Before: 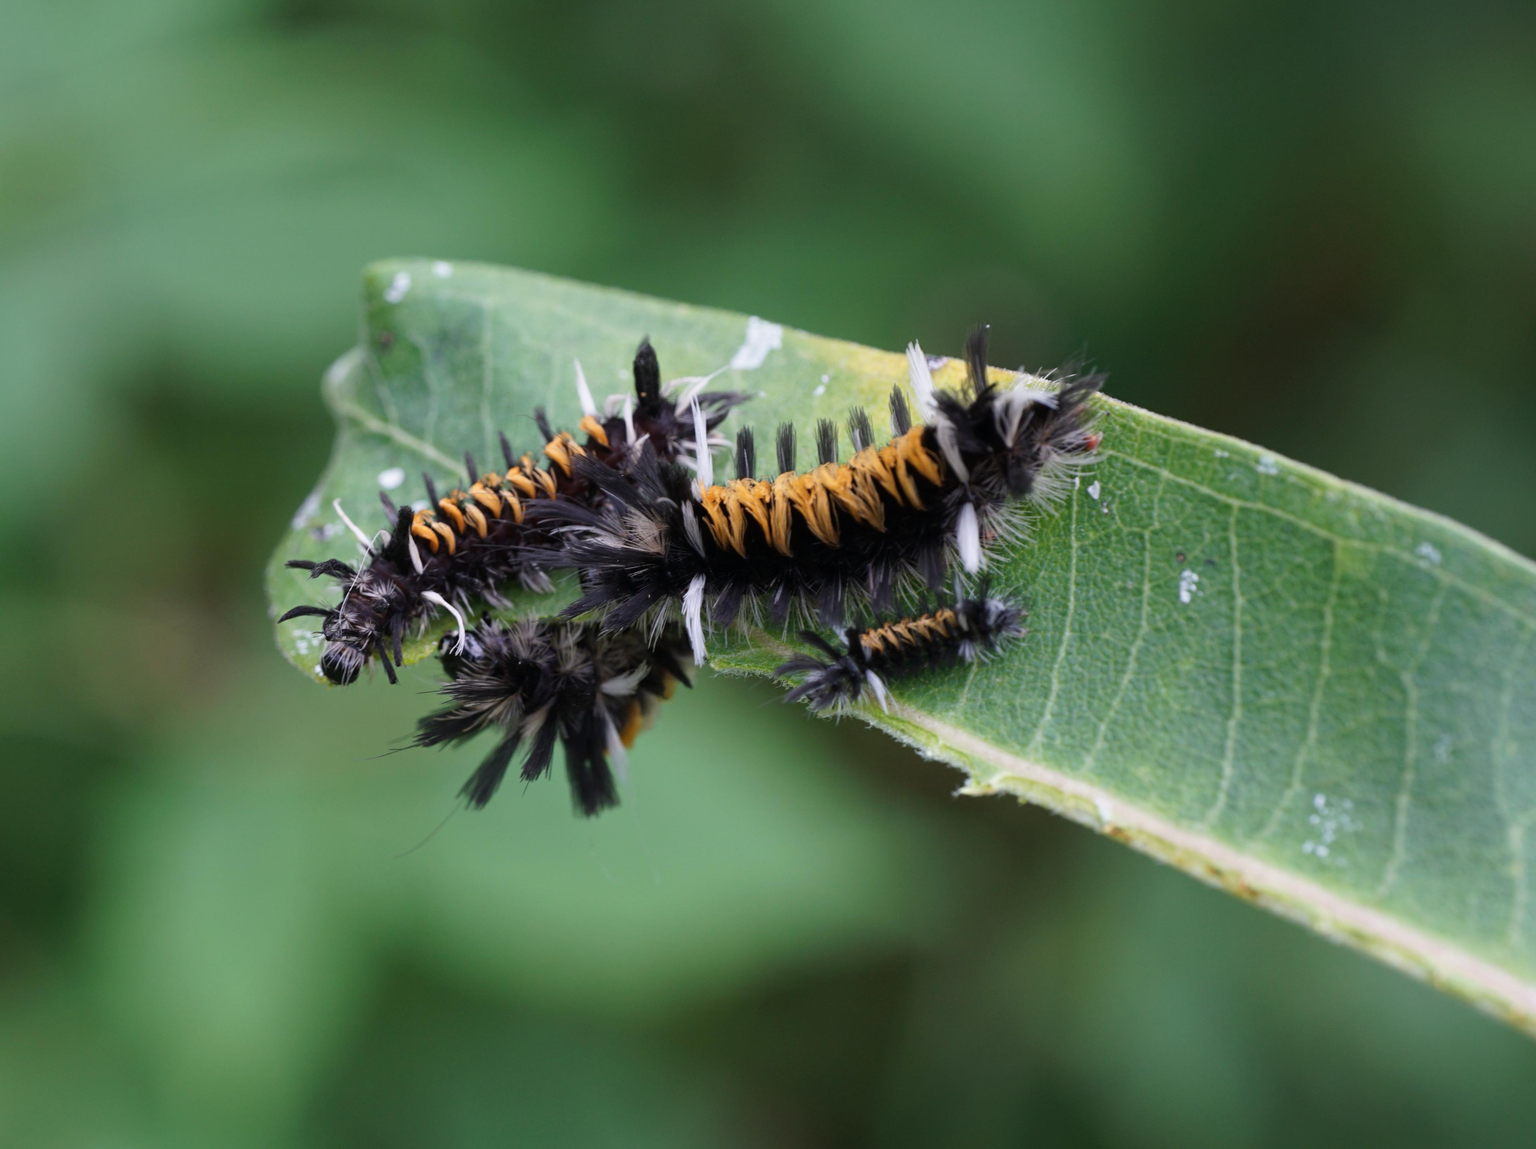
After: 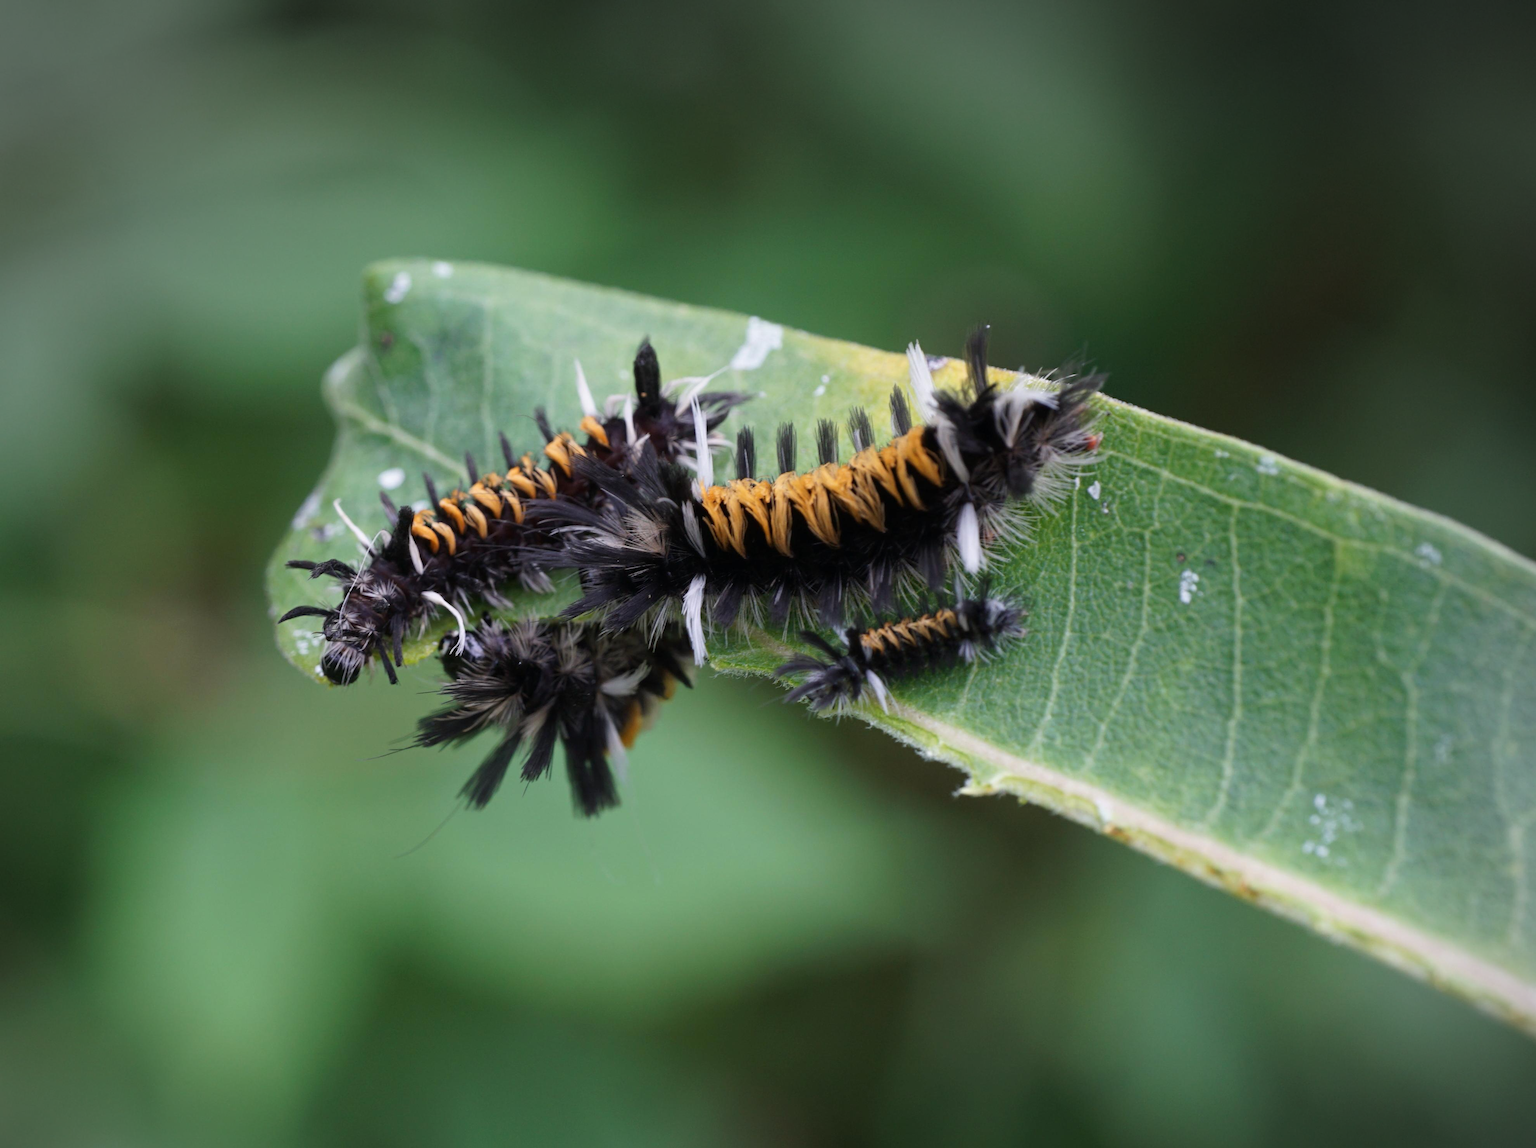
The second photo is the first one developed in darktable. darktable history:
vignetting: fall-off start 86.3%, center (-0.029, 0.246), automatic ratio true
